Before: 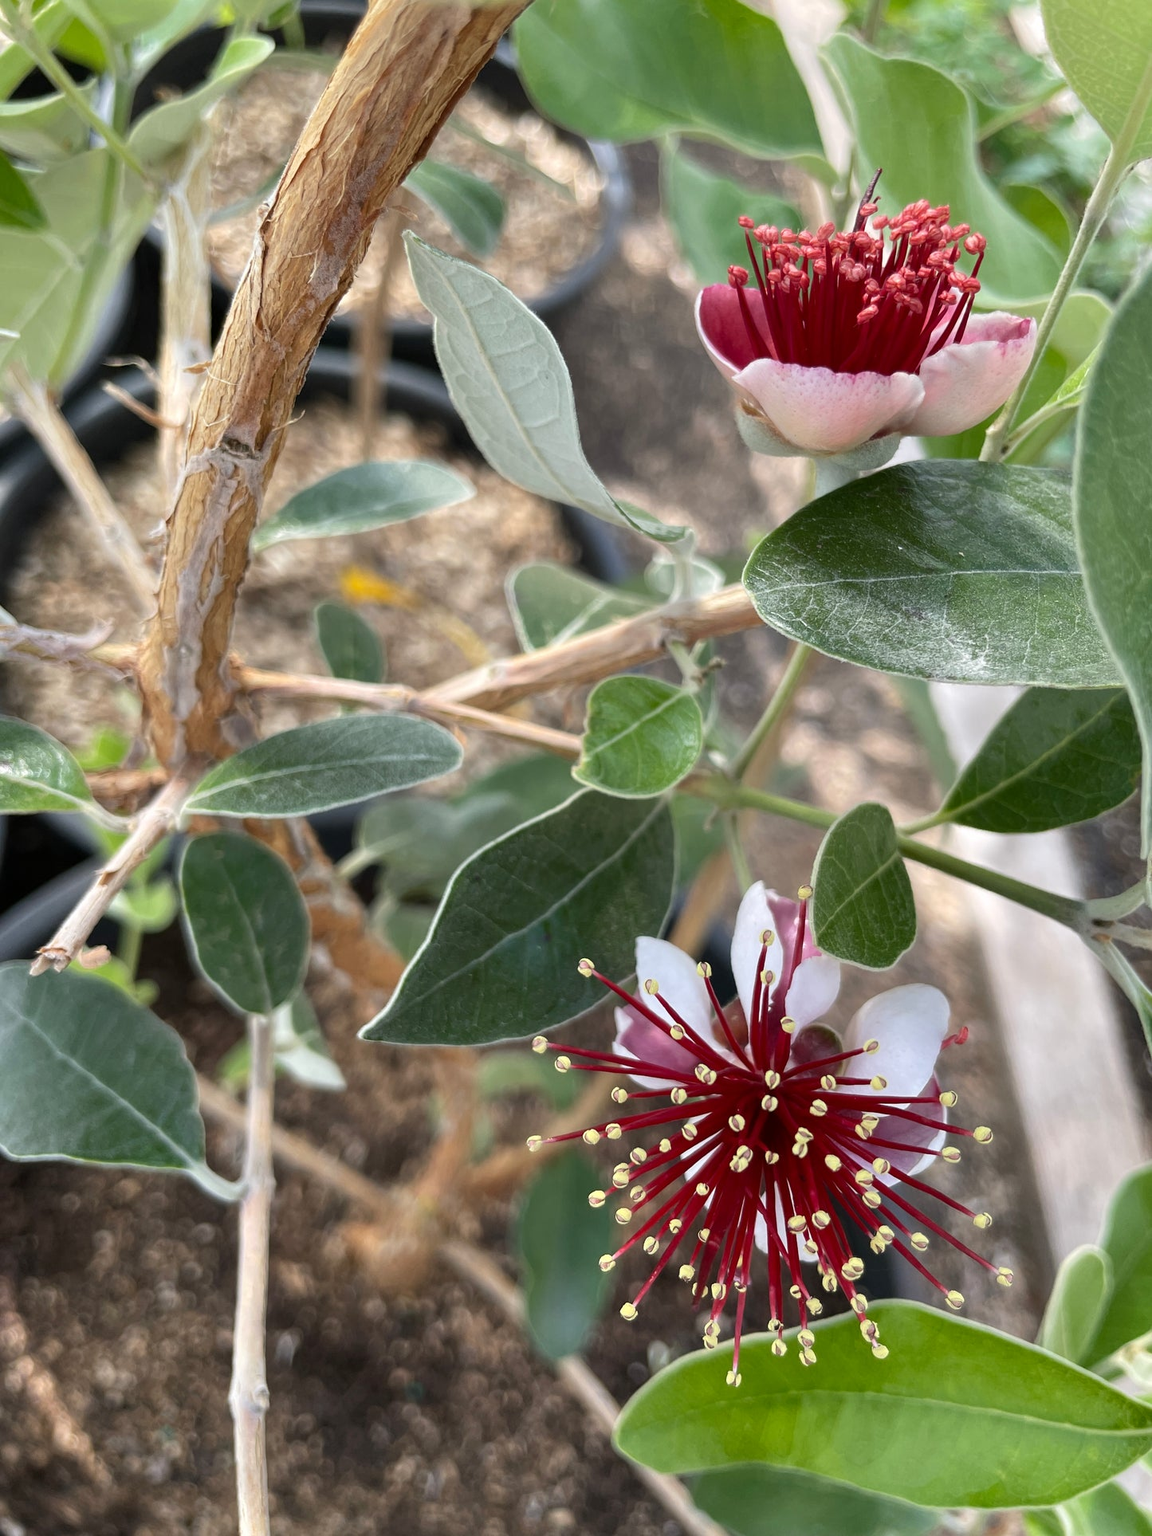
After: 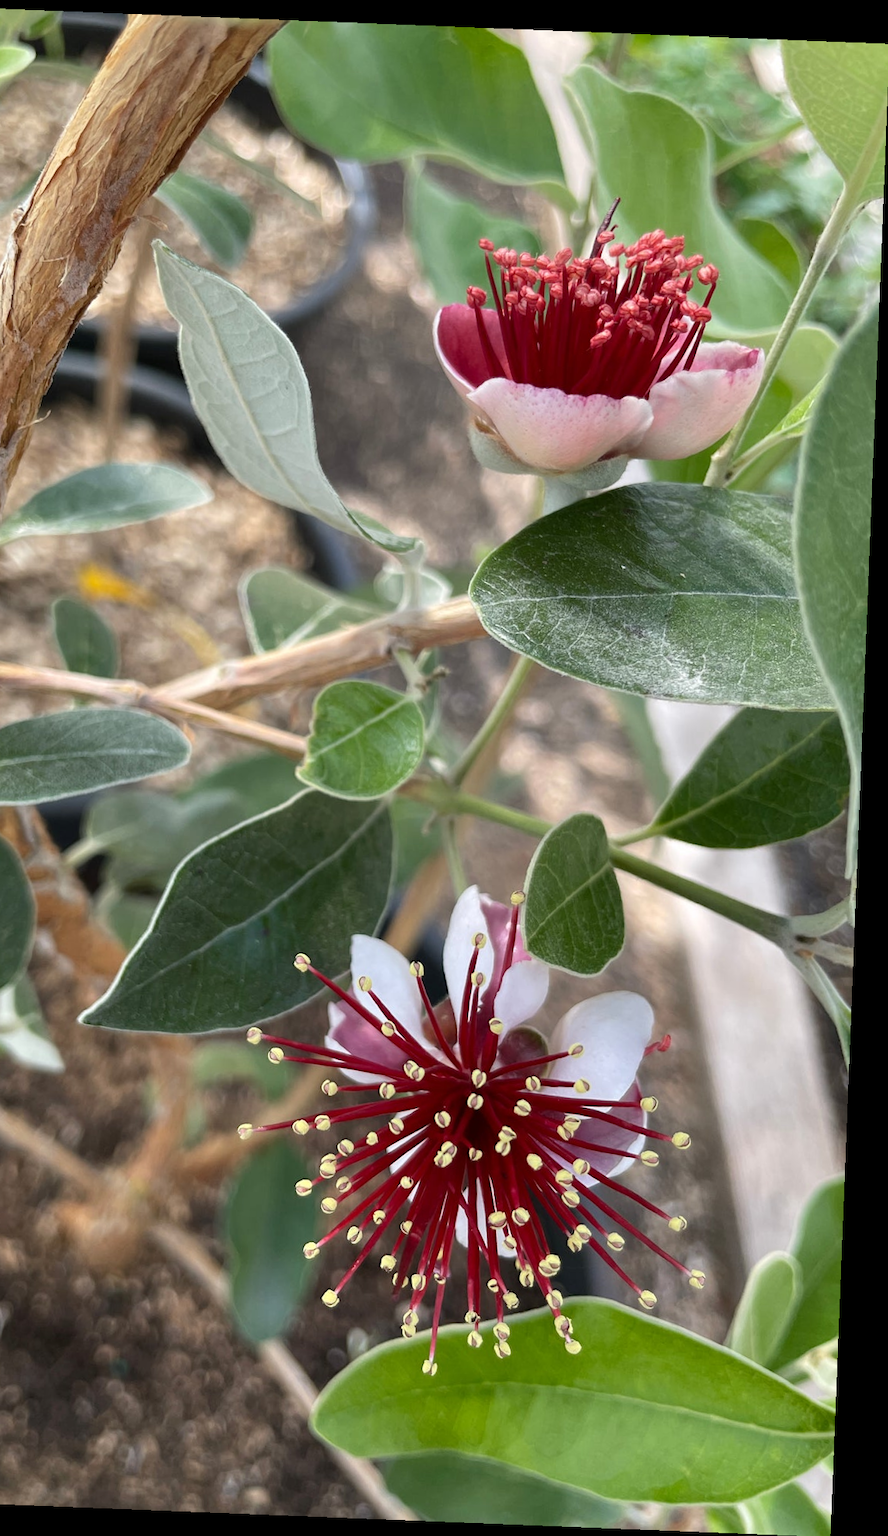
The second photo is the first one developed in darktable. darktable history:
crop and rotate: left 24.6%
rotate and perspective: rotation 2.27°, automatic cropping off
